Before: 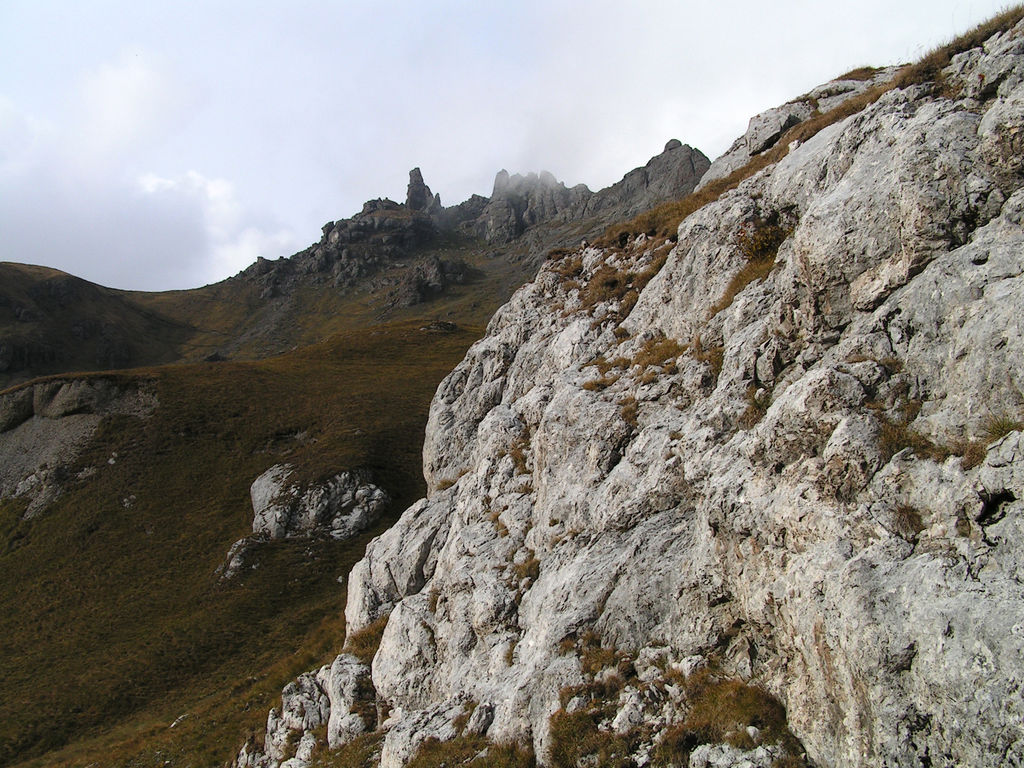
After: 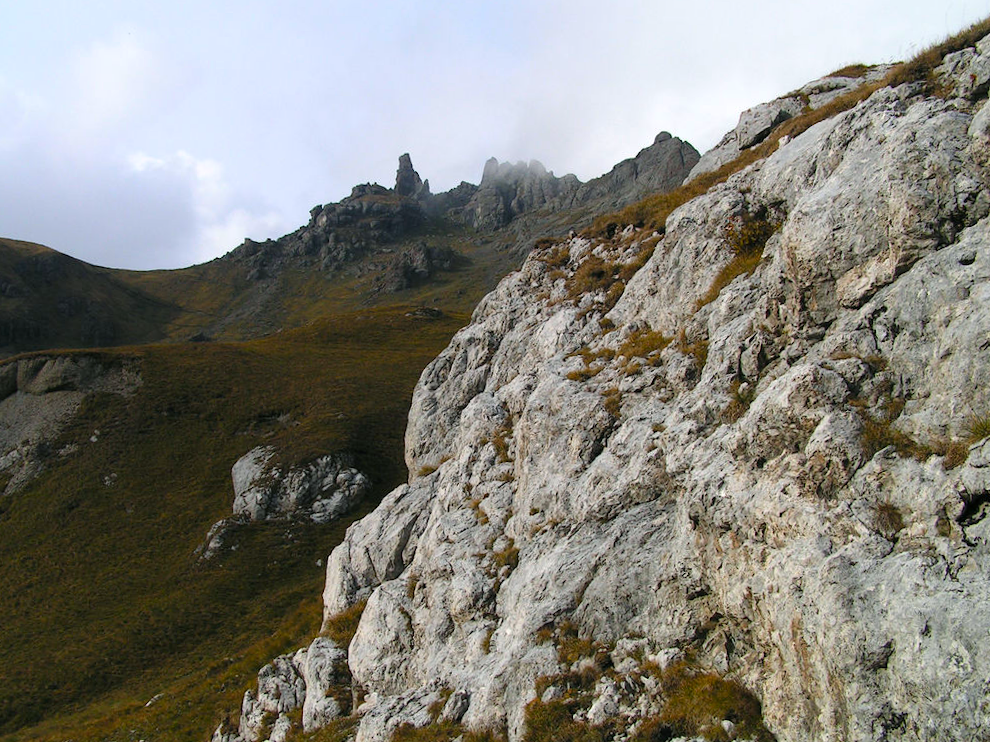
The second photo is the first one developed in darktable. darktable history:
color balance rgb: power › chroma 0.514%, power › hue 215.34°, linear chroma grading › shadows 10.184%, linear chroma grading › highlights 10.97%, linear chroma grading › global chroma 15.632%, linear chroma grading › mid-tones 14.564%, perceptual saturation grading › global saturation 0.1%, global vibrance 10.876%
crop and rotate: angle -1.48°
